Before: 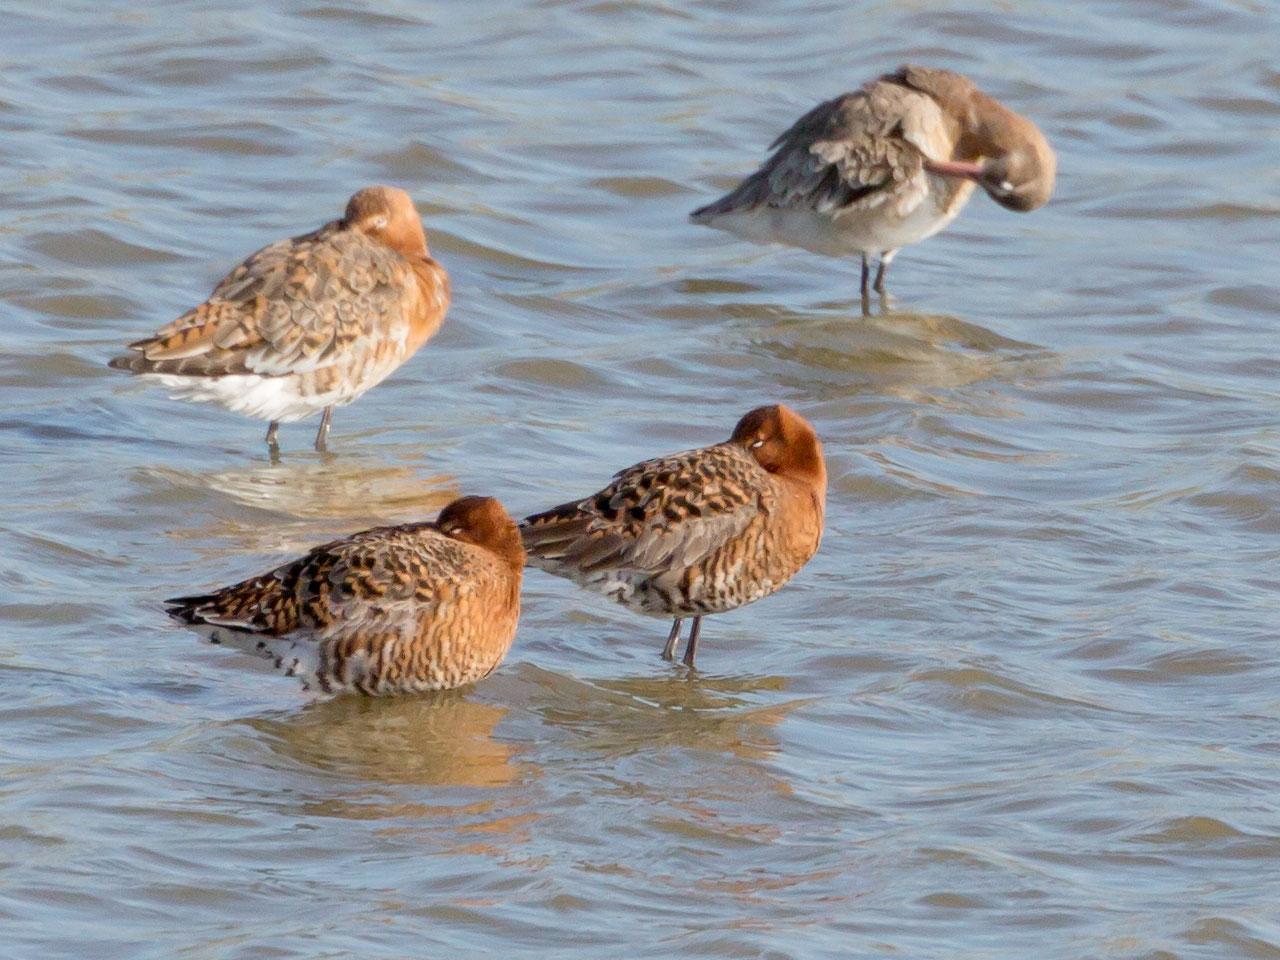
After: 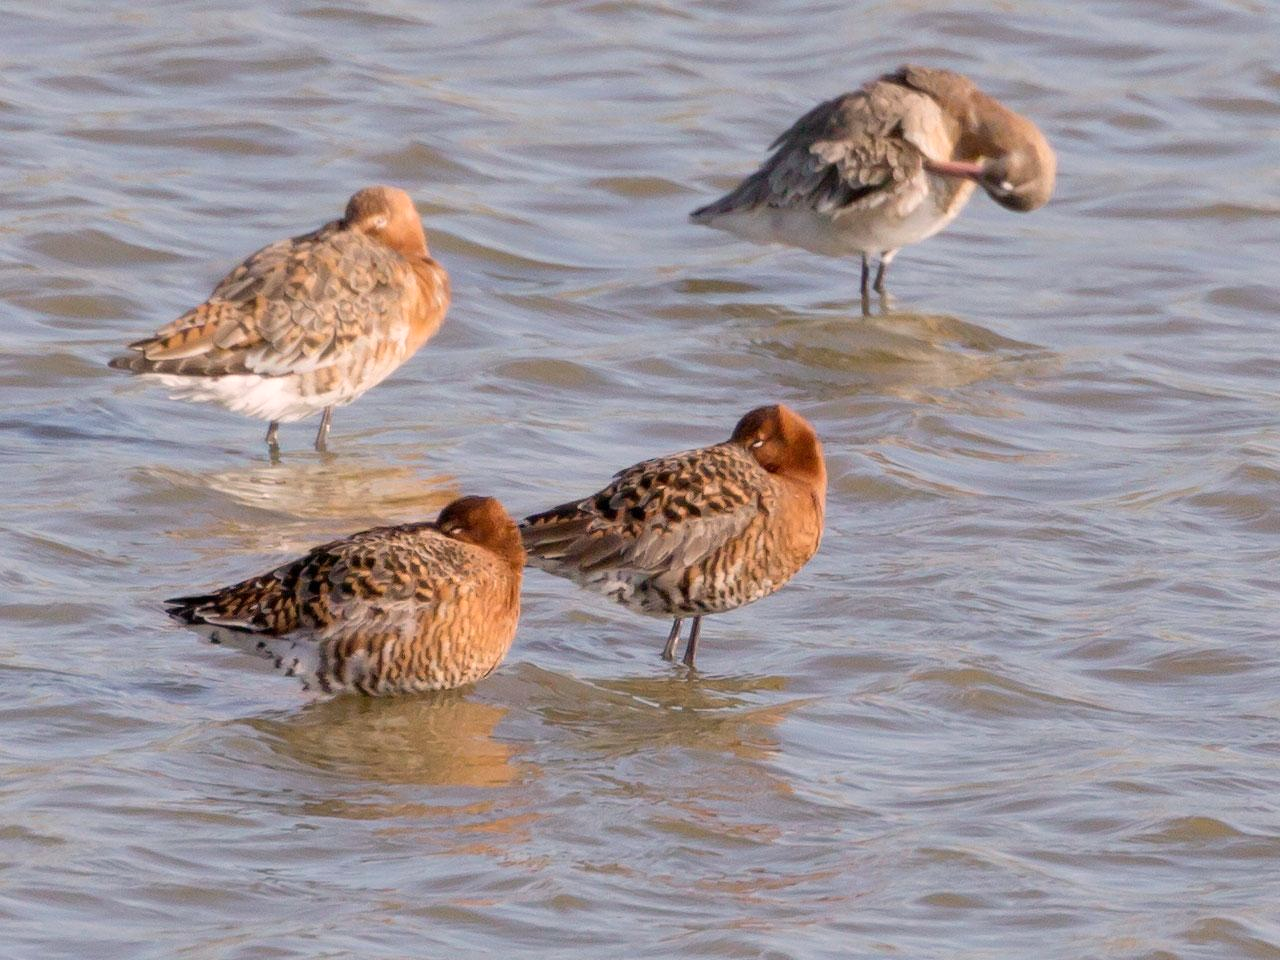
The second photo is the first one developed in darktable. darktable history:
contrast brightness saturation: saturation -0.05
color correction: highlights a* 7.34, highlights b* 4.37
